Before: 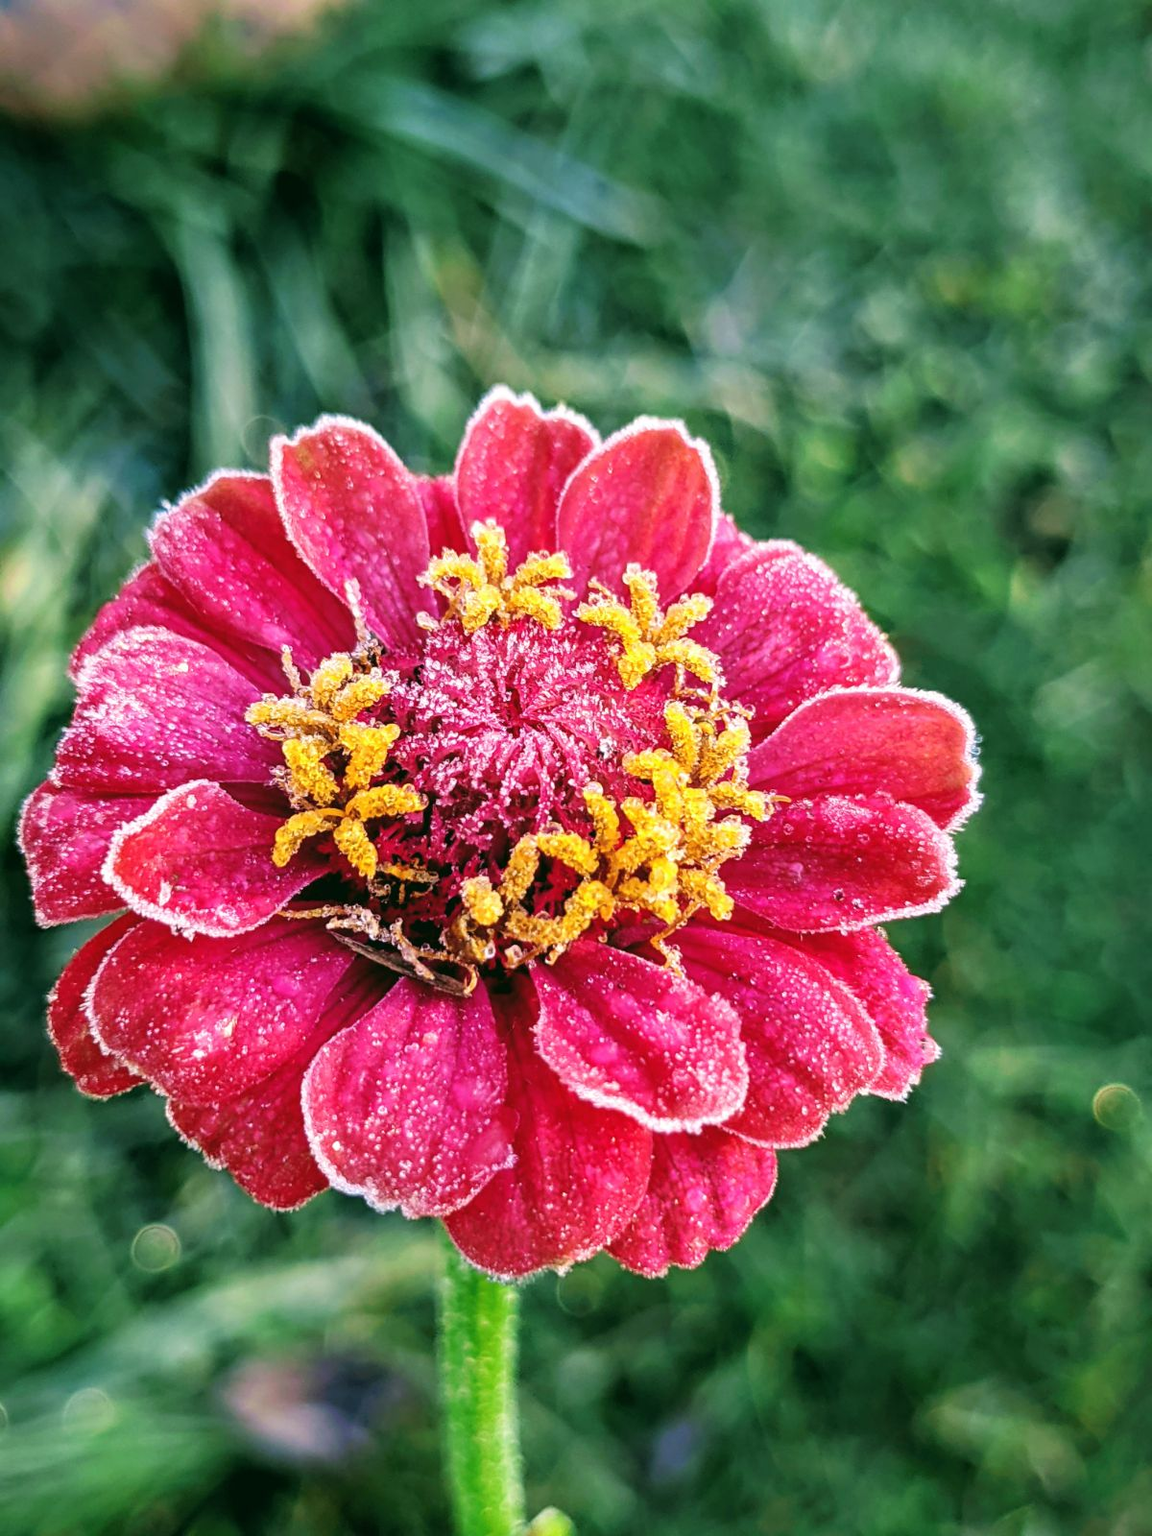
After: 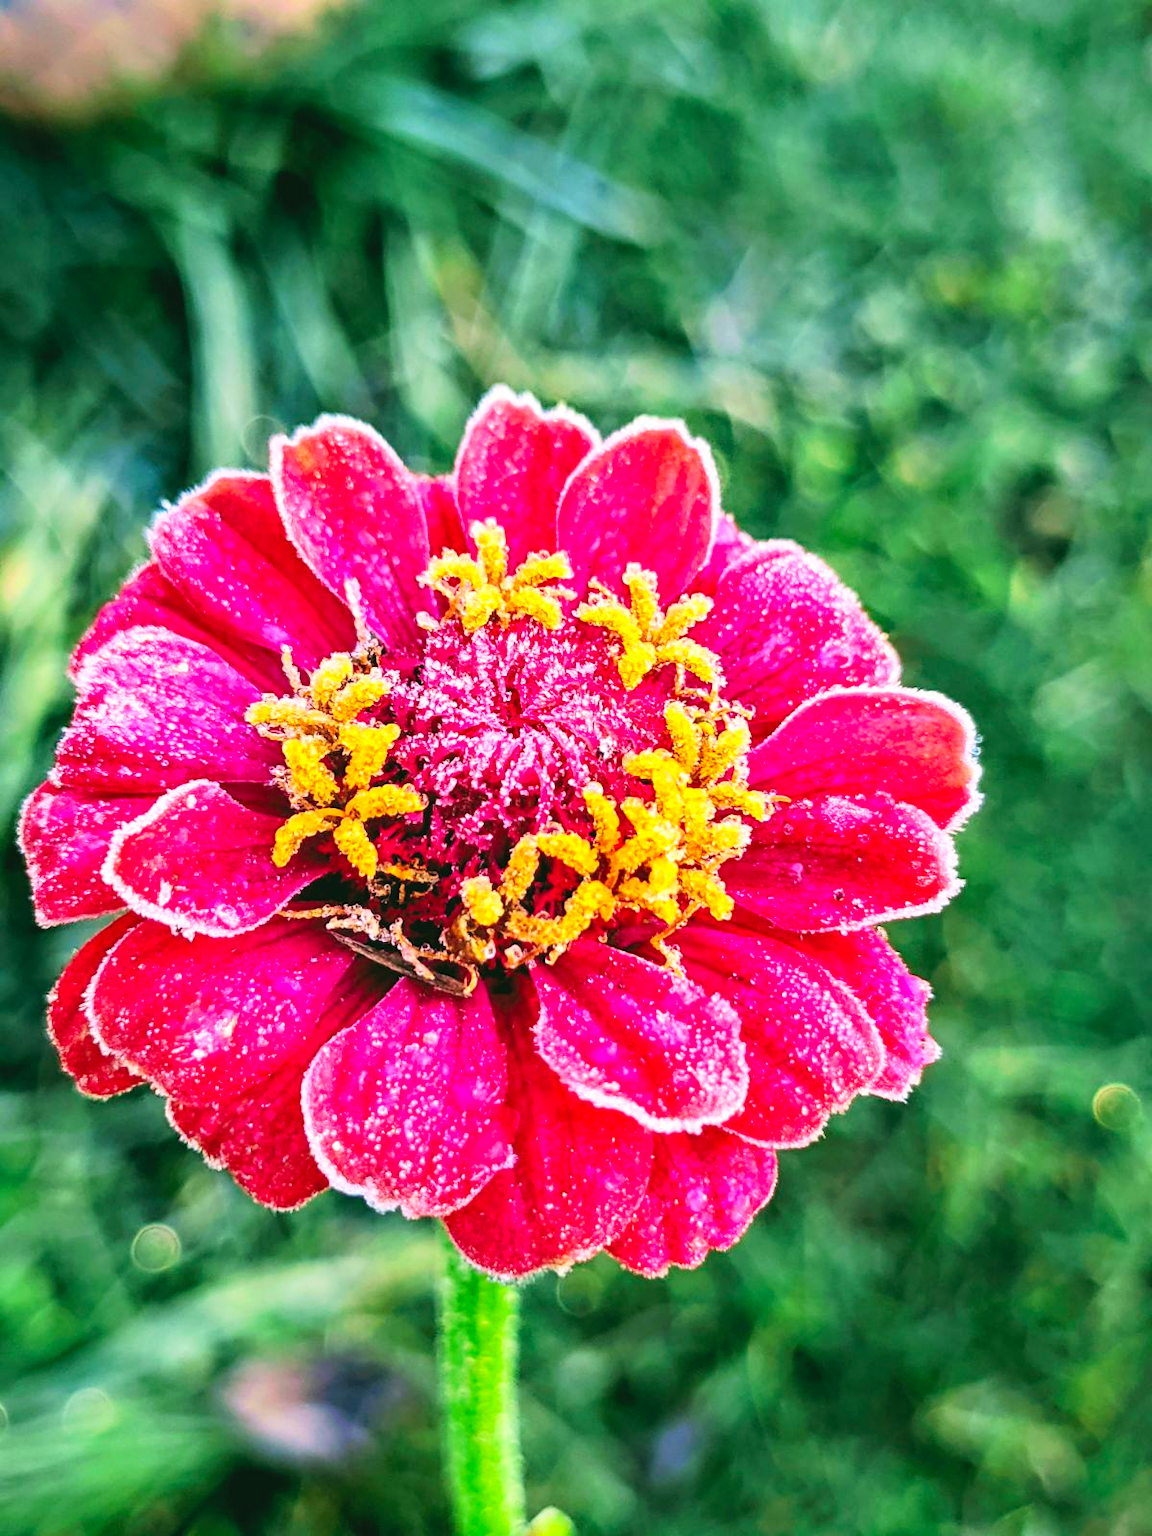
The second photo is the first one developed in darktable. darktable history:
contrast brightness saturation: contrast 0.24, brightness 0.26, saturation 0.39
shadows and highlights: shadows 5, soften with gaussian
